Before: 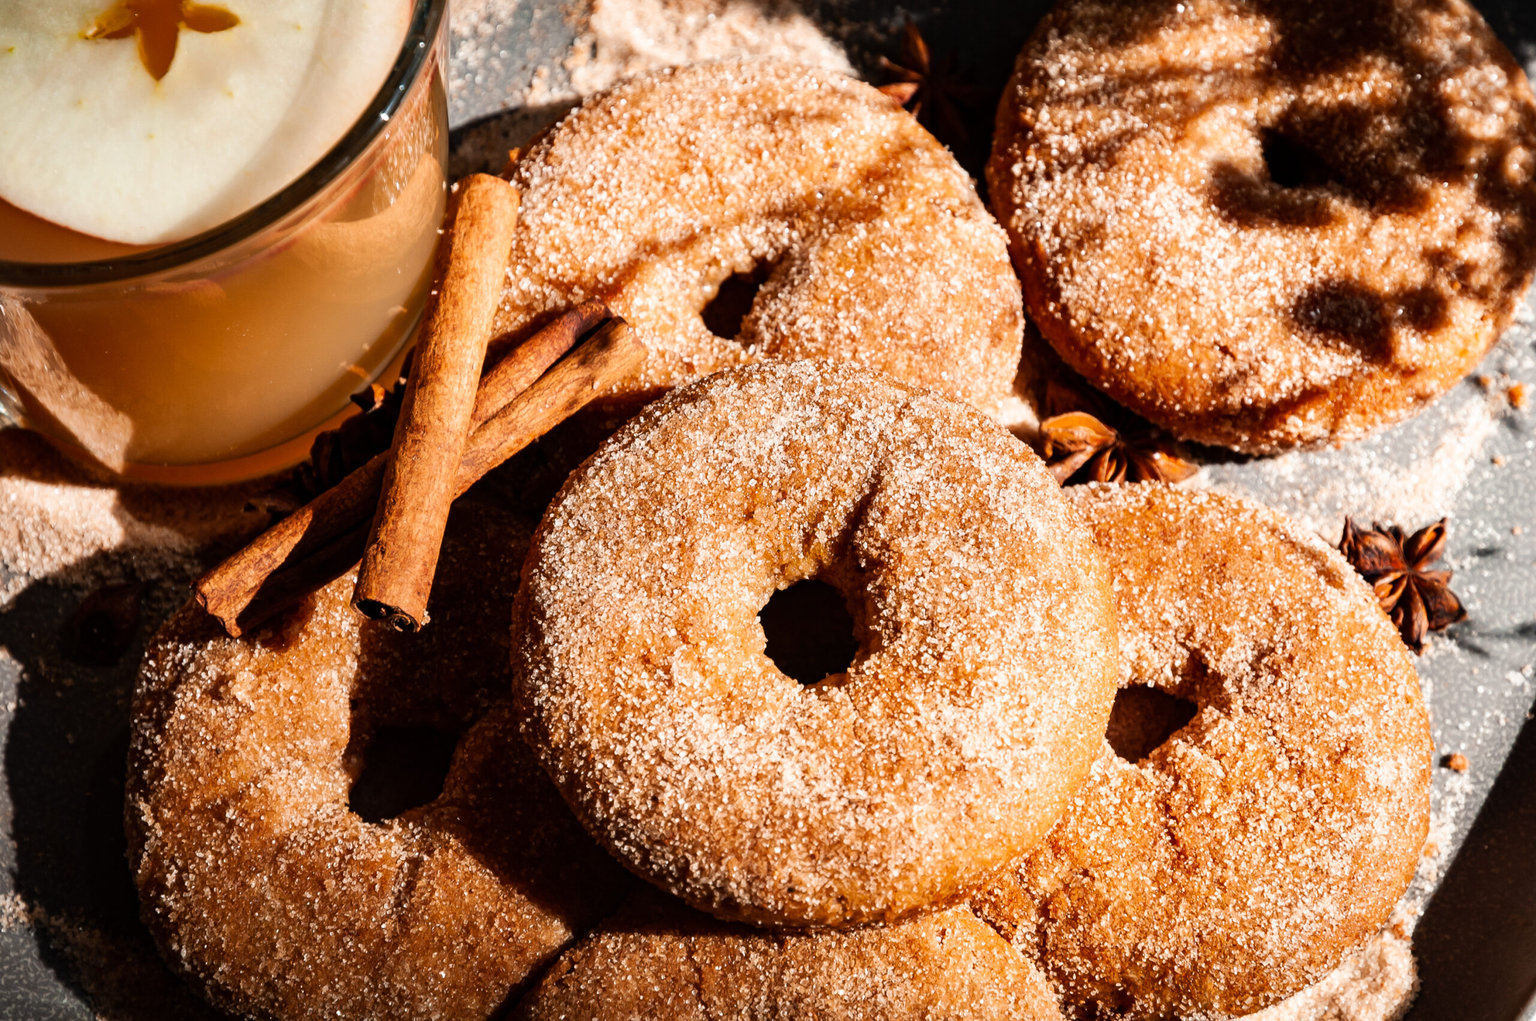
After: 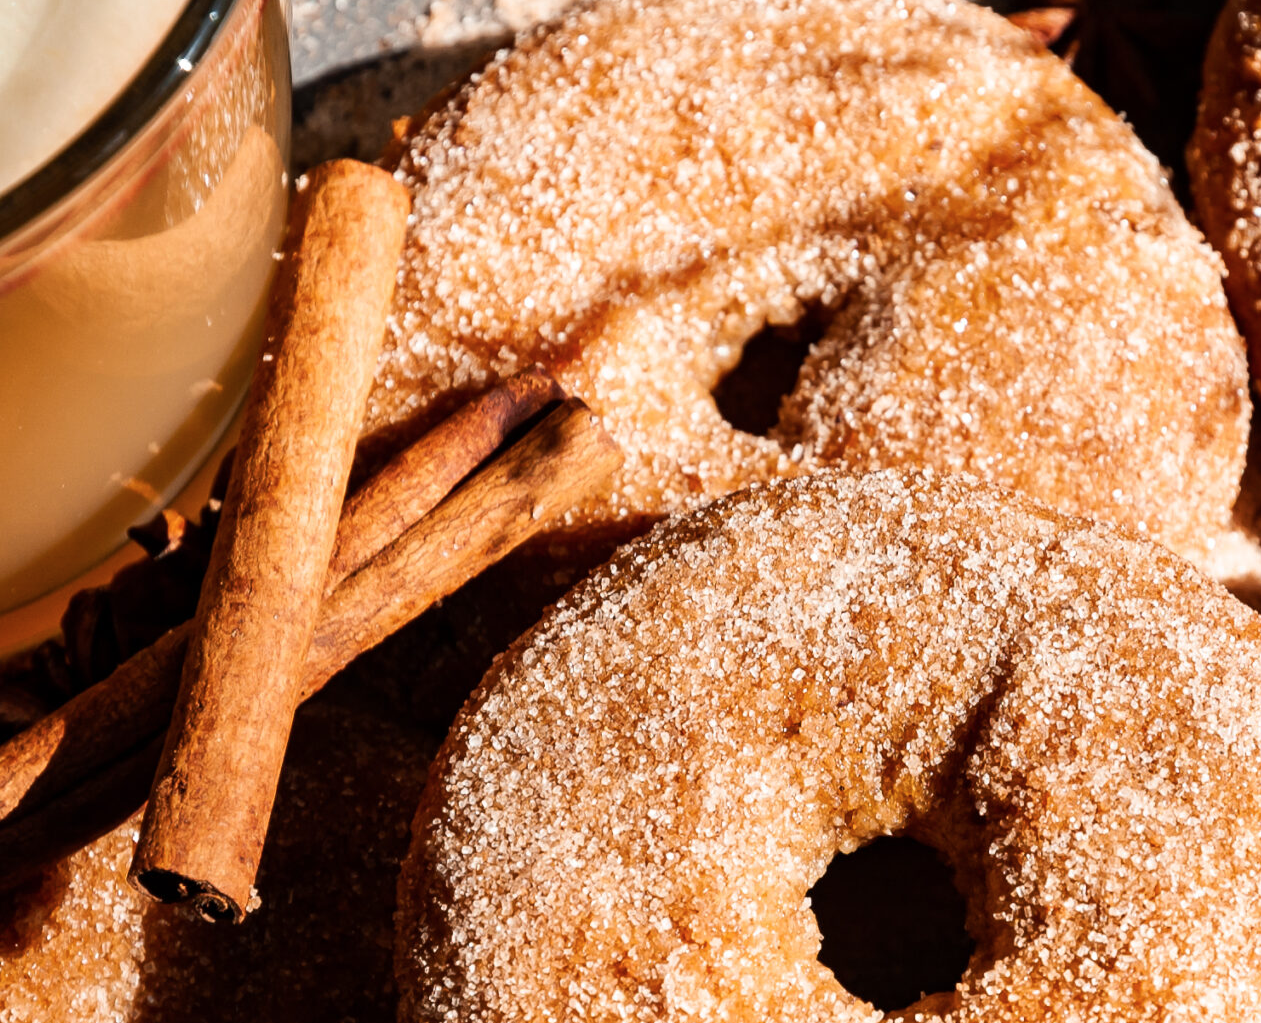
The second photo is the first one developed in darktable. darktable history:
crop: left 17.835%, top 7.675%, right 32.881%, bottom 32.213%
color balance rgb: perceptual saturation grading › global saturation -1%
